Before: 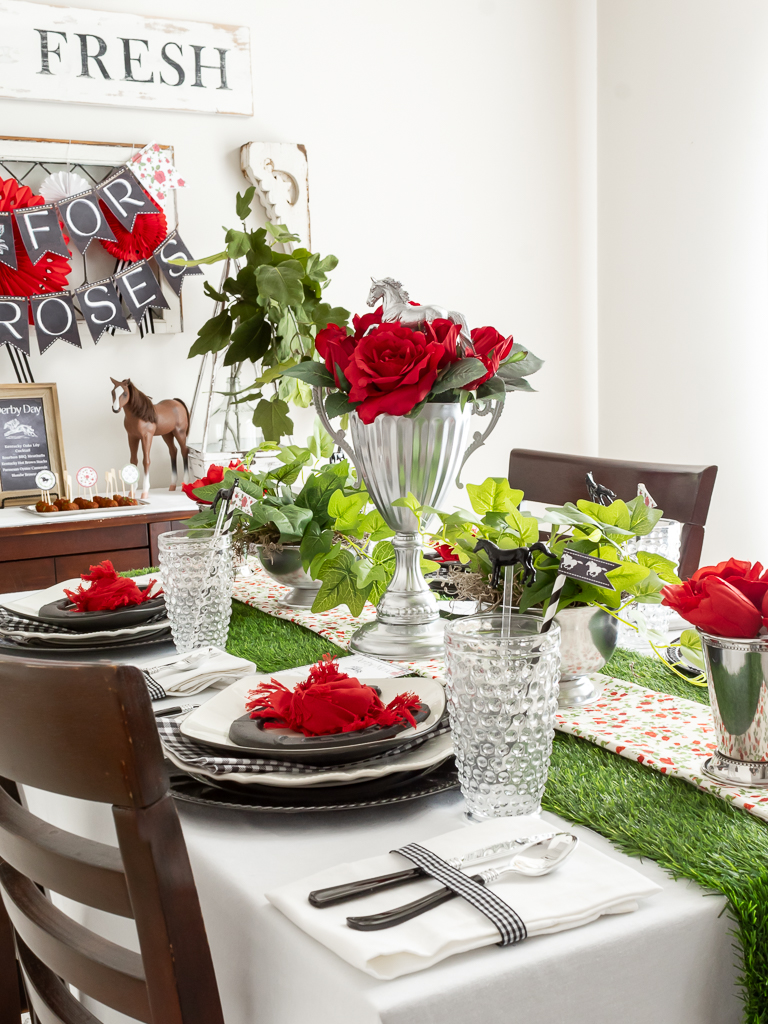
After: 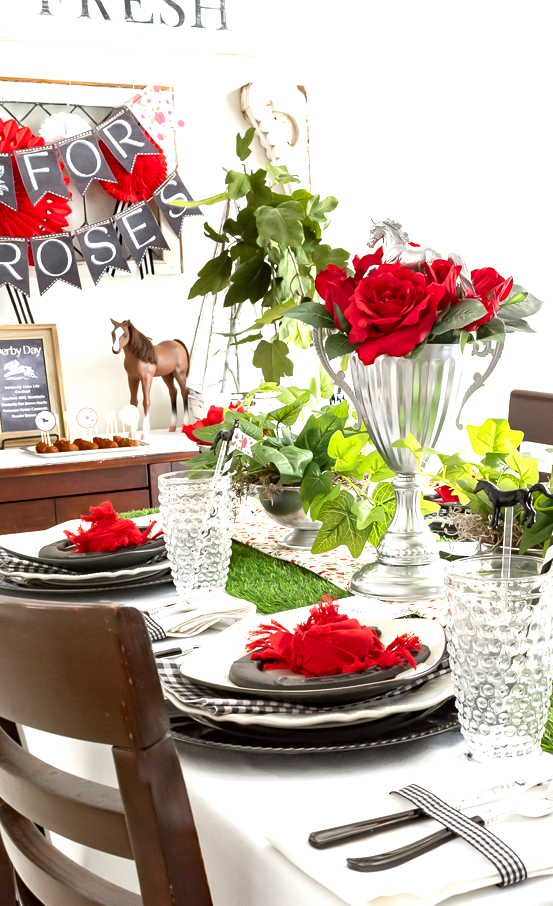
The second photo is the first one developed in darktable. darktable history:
crop: top 5.773%, right 27.891%, bottom 5.744%
exposure: exposure 0.633 EV, compensate highlight preservation false
haze removal: compatibility mode true, adaptive false
